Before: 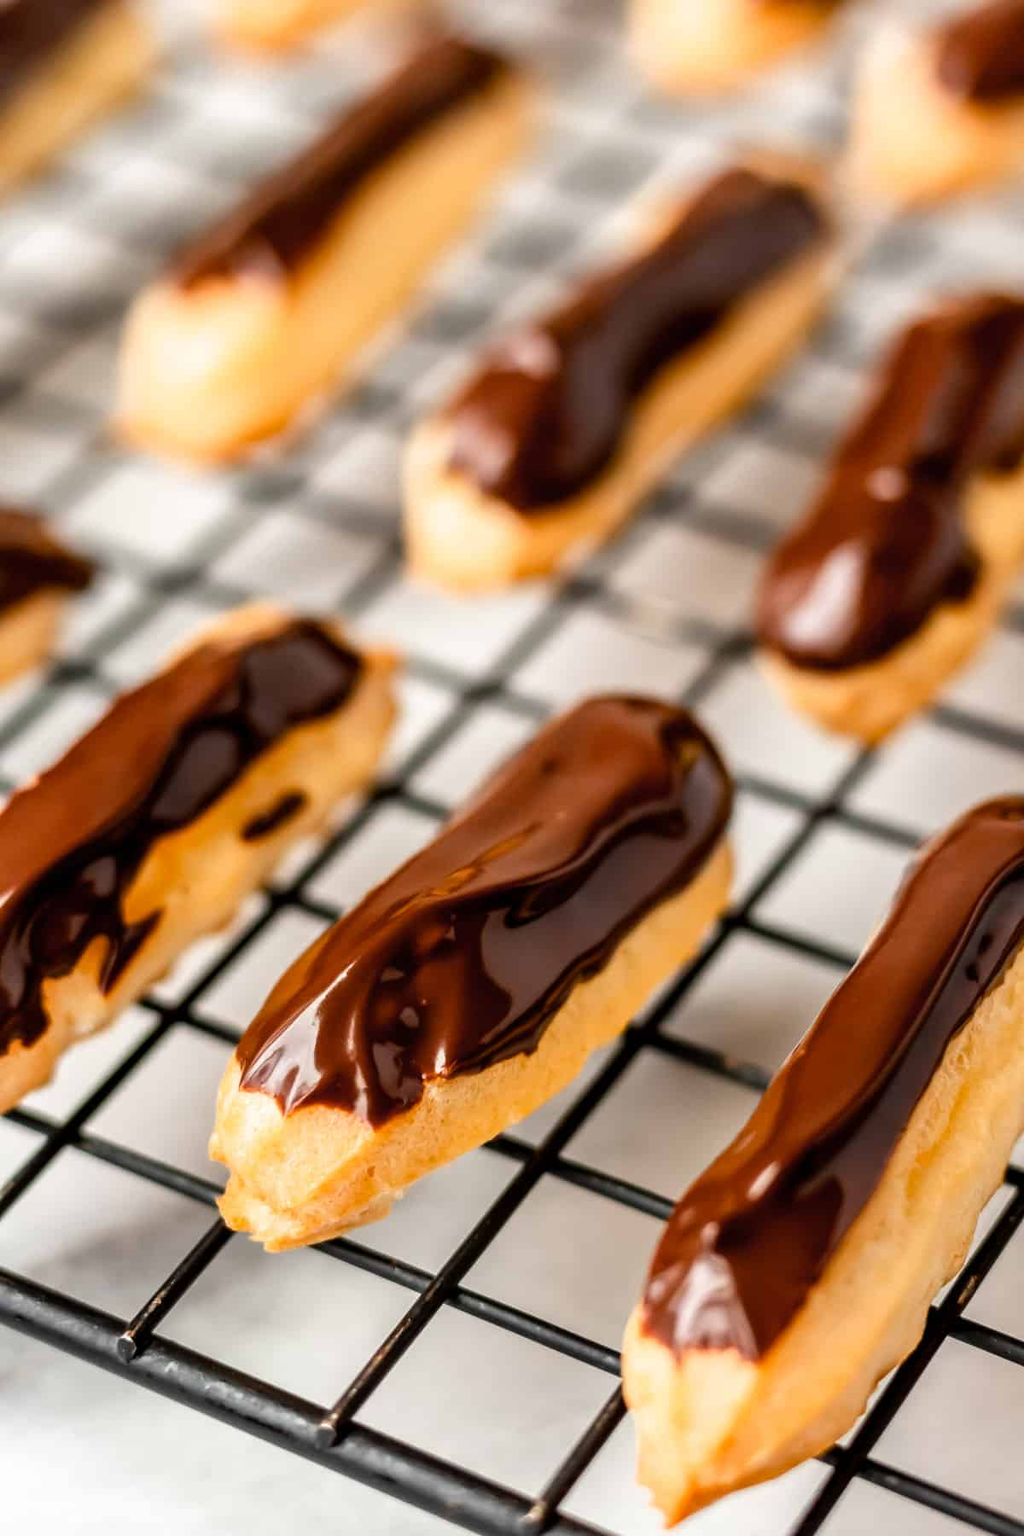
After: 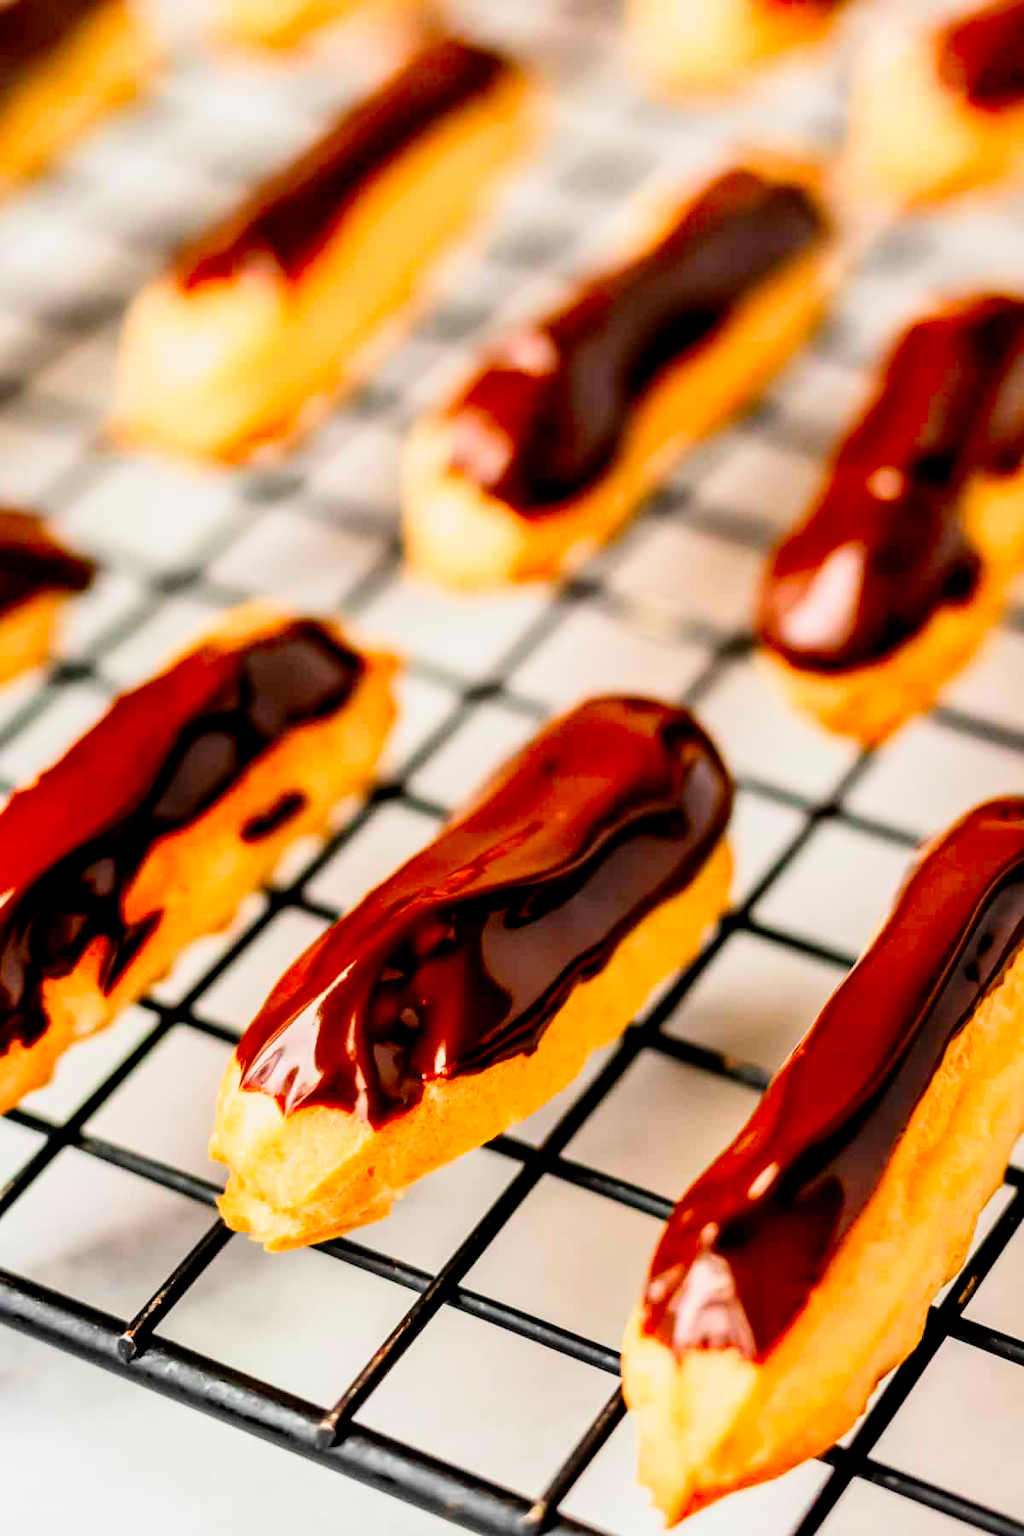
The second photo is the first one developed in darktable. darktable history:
exposure: exposure 0.507 EV, compensate highlight preservation false
shadows and highlights: radius 331.84, shadows 53.55, highlights -100, compress 94.63%, highlights color adjustment 73.23%, soften with gaussian
contrast brightness saturation: contrast 0.16, saturation 0.32
filmic rgb: black relative exposure -7.6 EV, white relative exposure 4.64 EV, threshold 3 EV, target black luminance 0%, hardness 3.55, latitude 50.51%, contrast 1.033, highlights saturation mix 10%, shadows ↔ highlights balance -0.198%, color science v4 (2020), enable highlight reconstruction true
